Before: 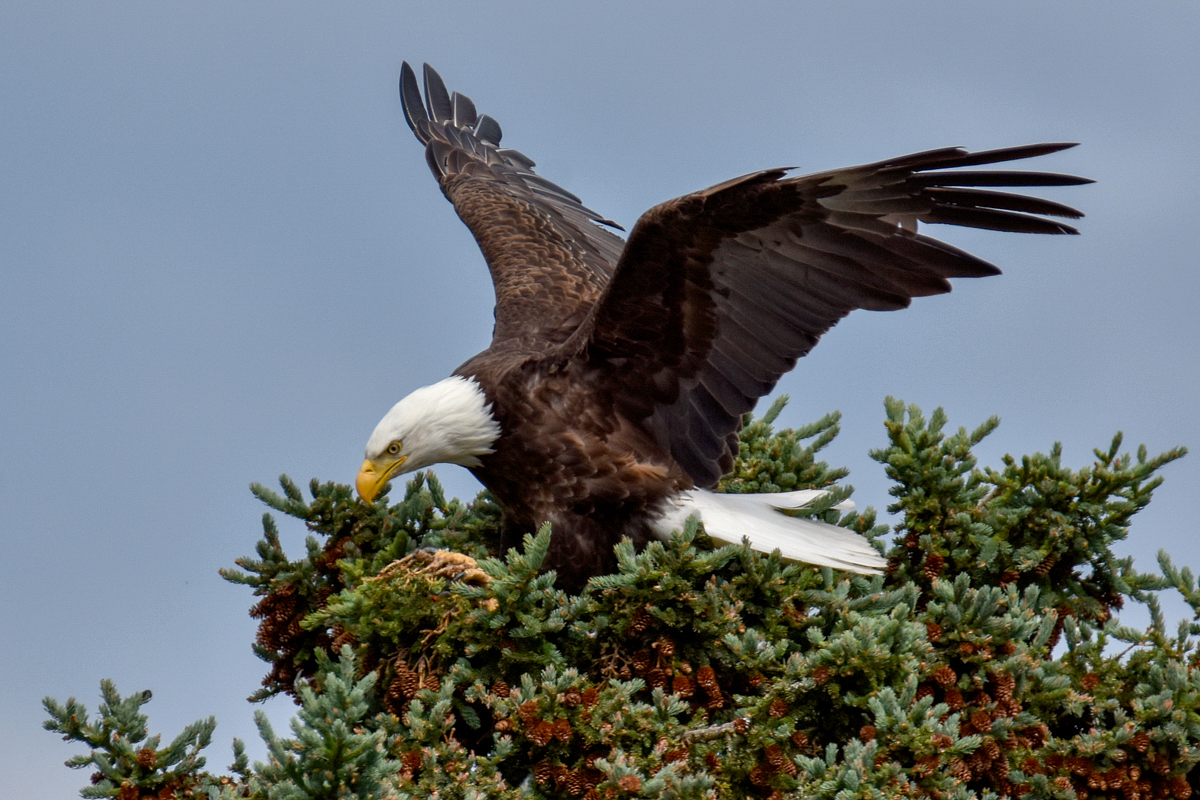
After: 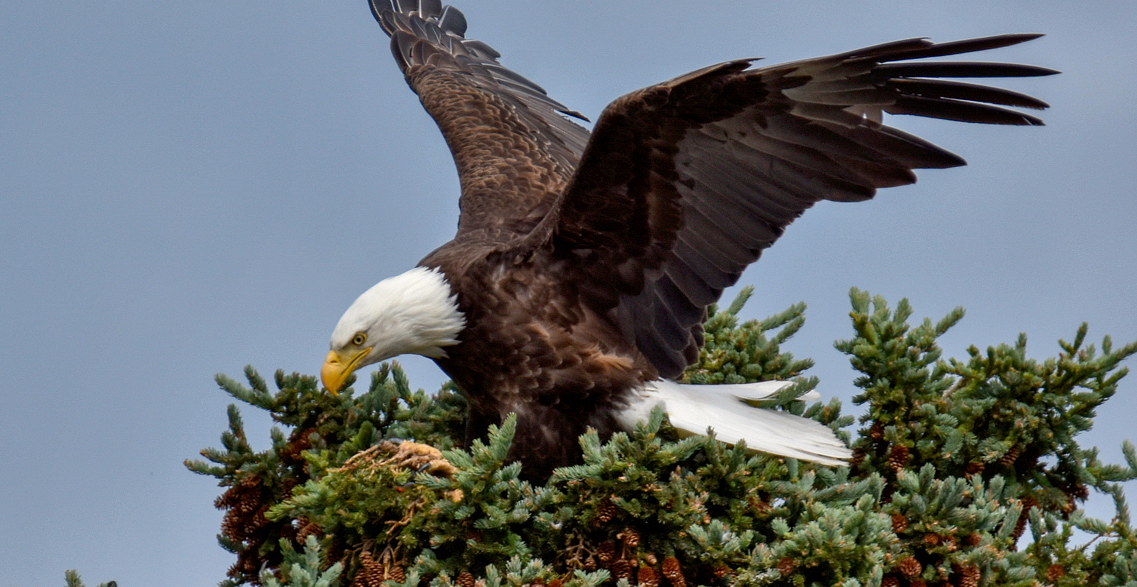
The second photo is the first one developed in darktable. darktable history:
crop and rotate: left 2.967%, top 13.749%, right 2.233%, bottom 12.87%
shadows and highlights: shadows 32.18, highlights -32.82, soften with gaussian
